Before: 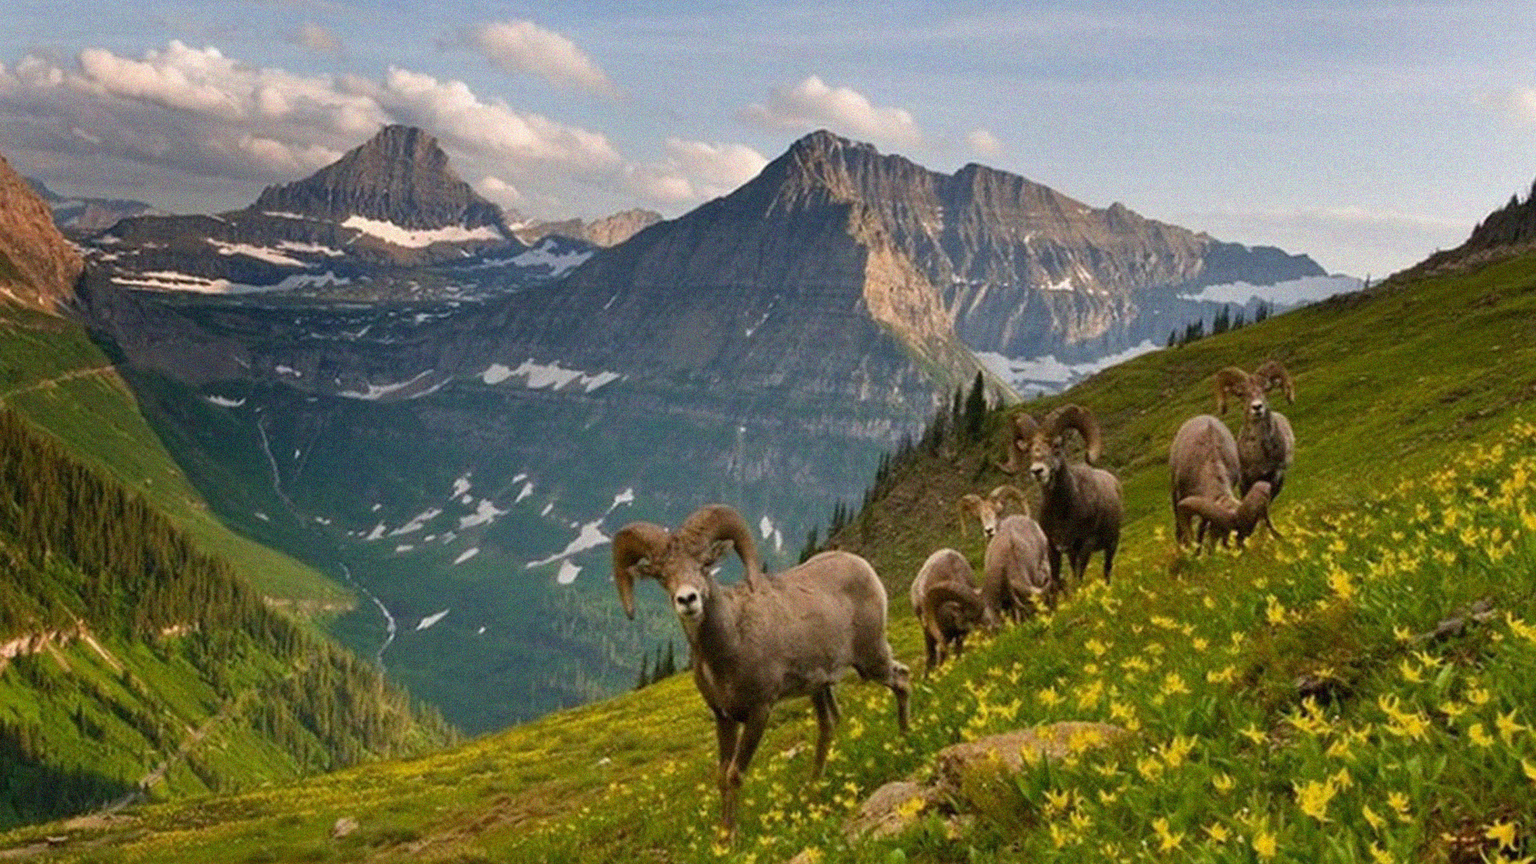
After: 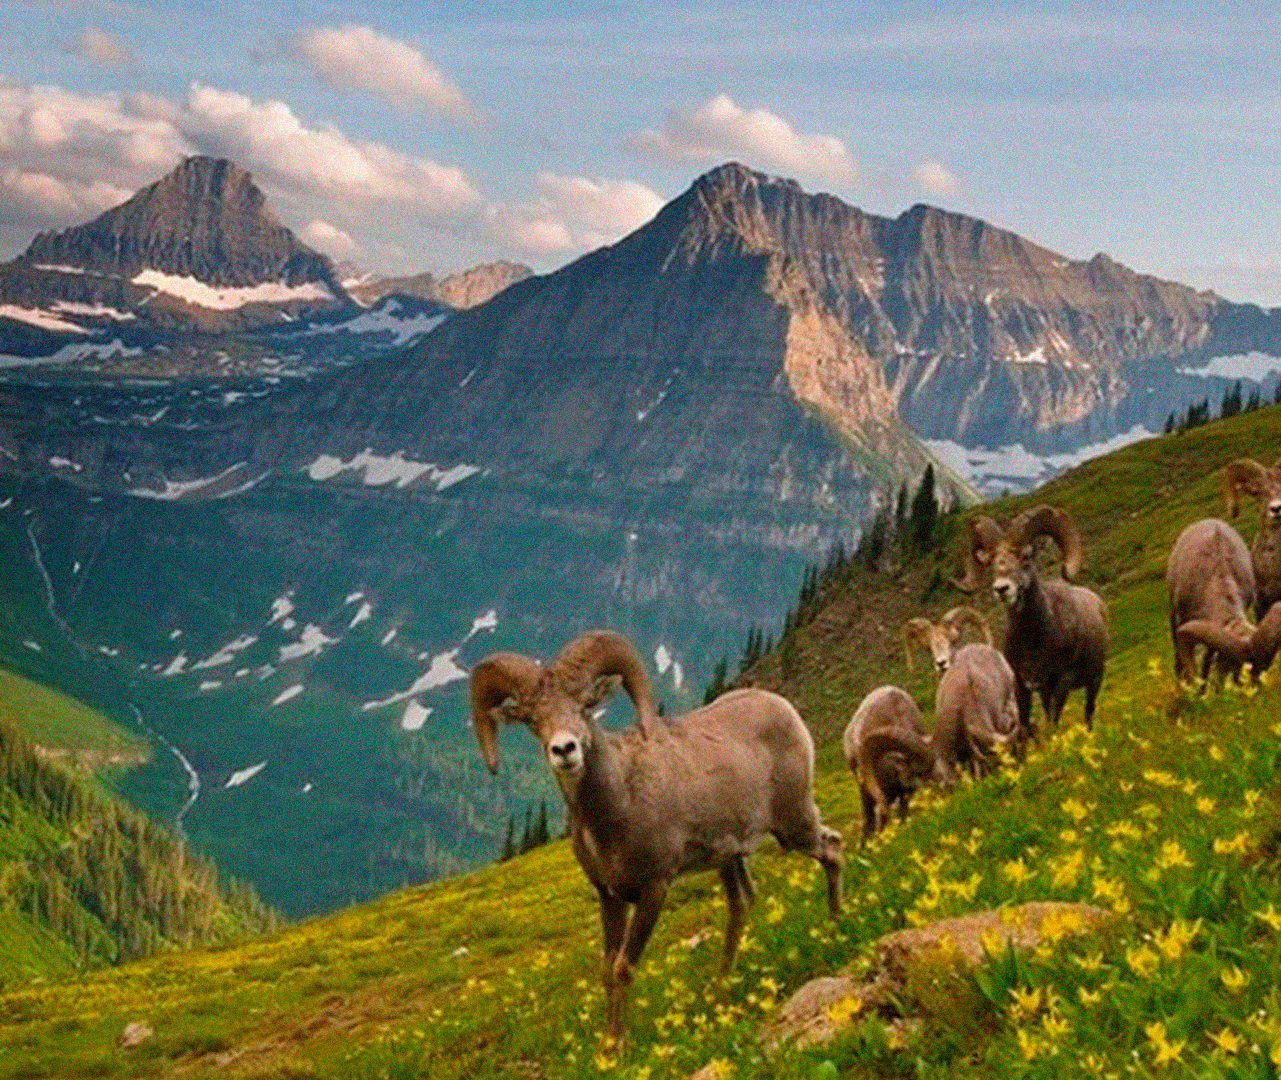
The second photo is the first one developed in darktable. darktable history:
crop: left 15.372%, right 17.89%
